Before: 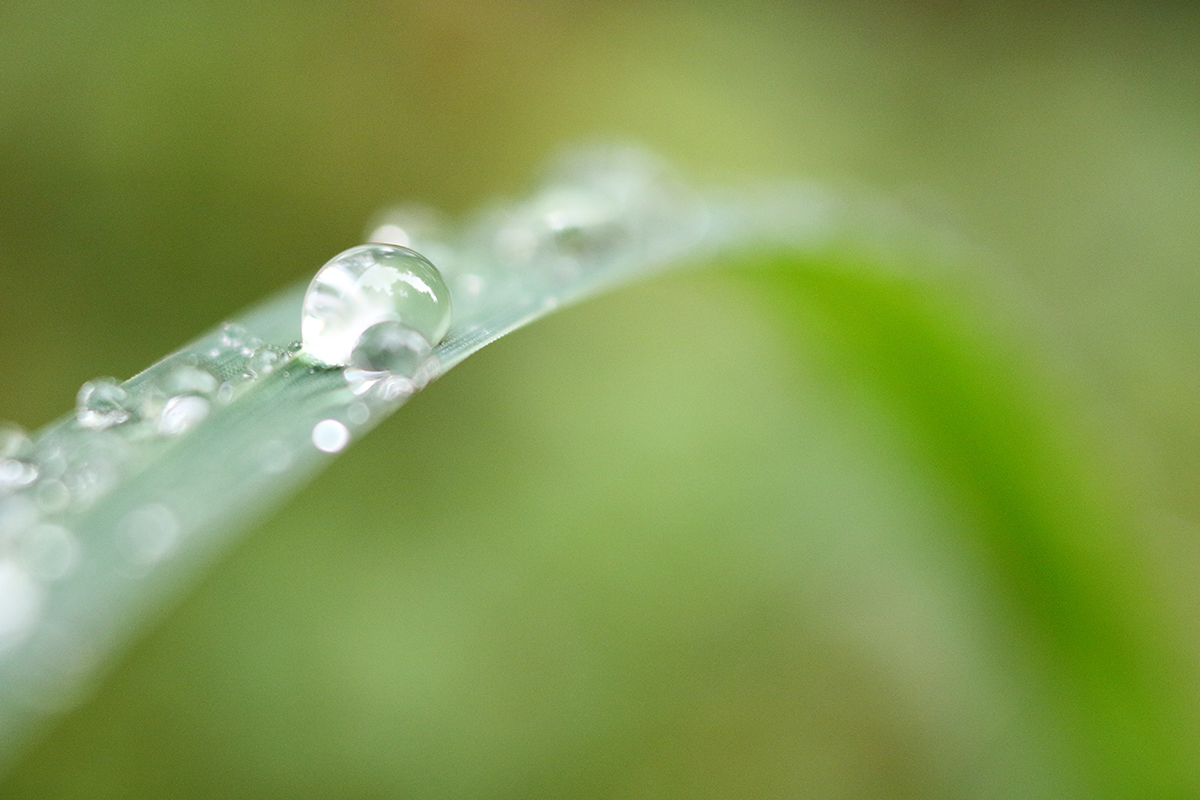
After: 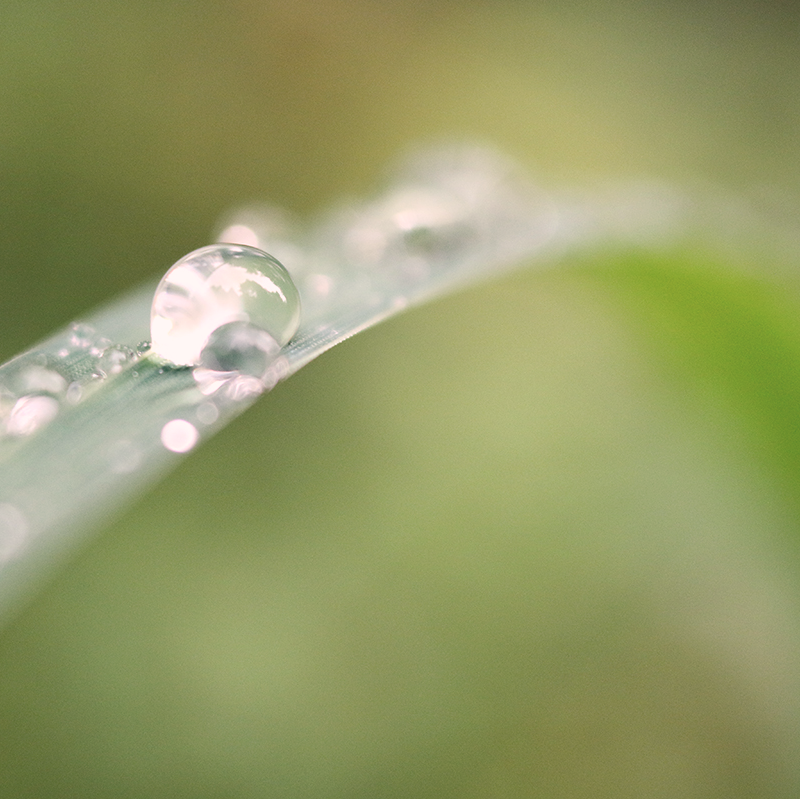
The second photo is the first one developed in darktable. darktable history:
crop and rotate: left 12.609%, right 20.69%
color correction: highlights a* 13.88, highlights b* 5.97, shadows a* -5.86, shadows b* -15.27, saturation 0.868
